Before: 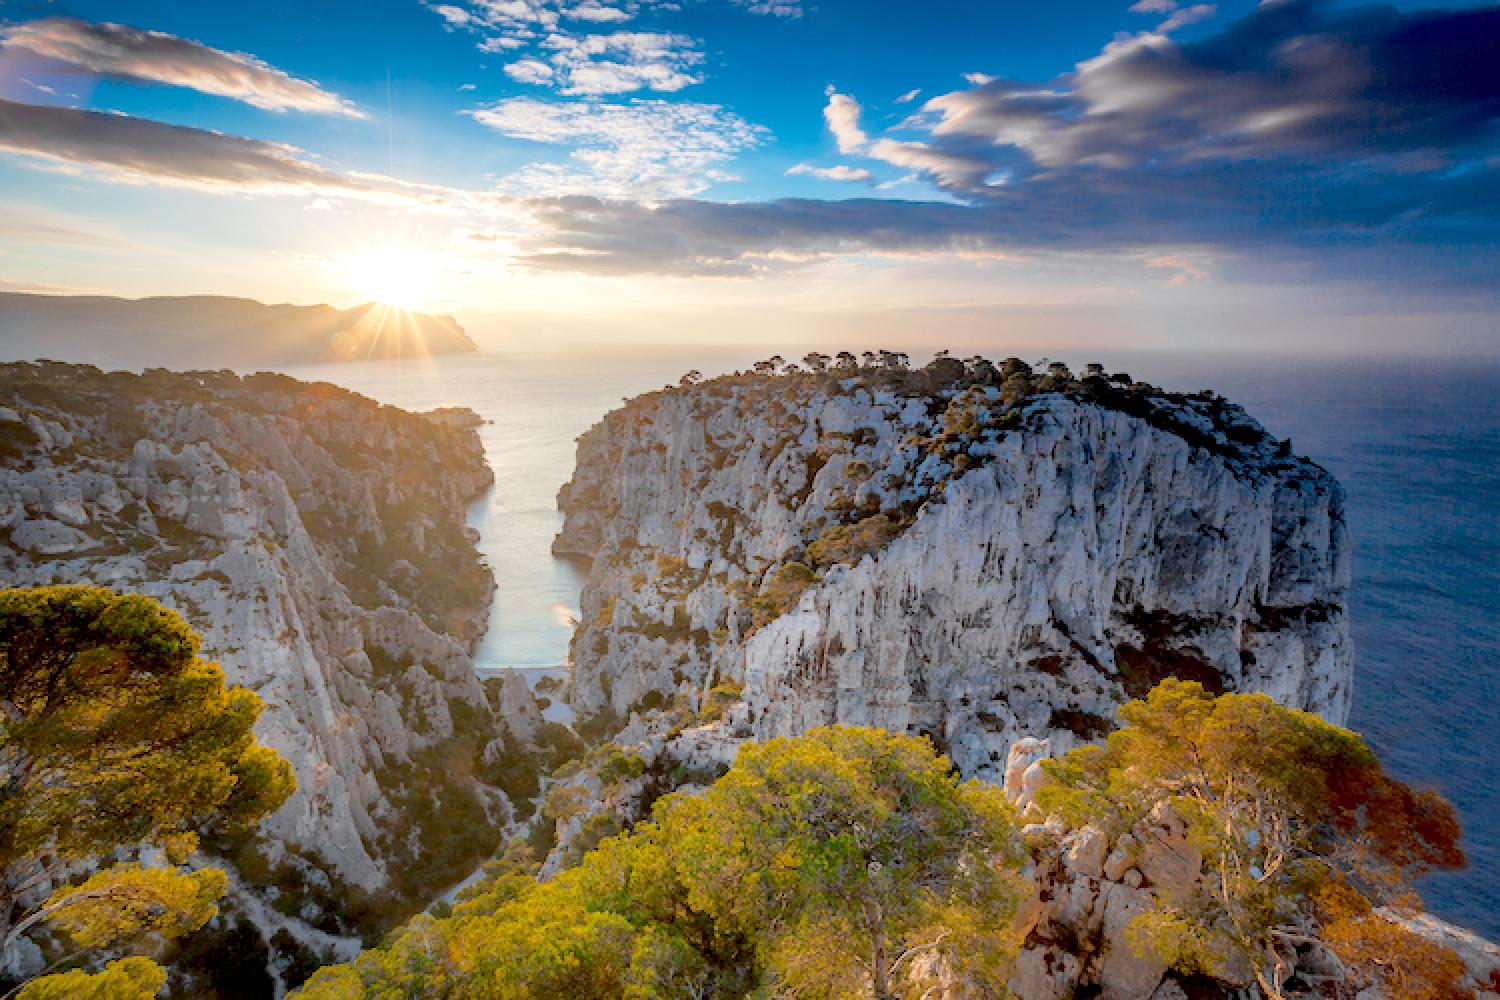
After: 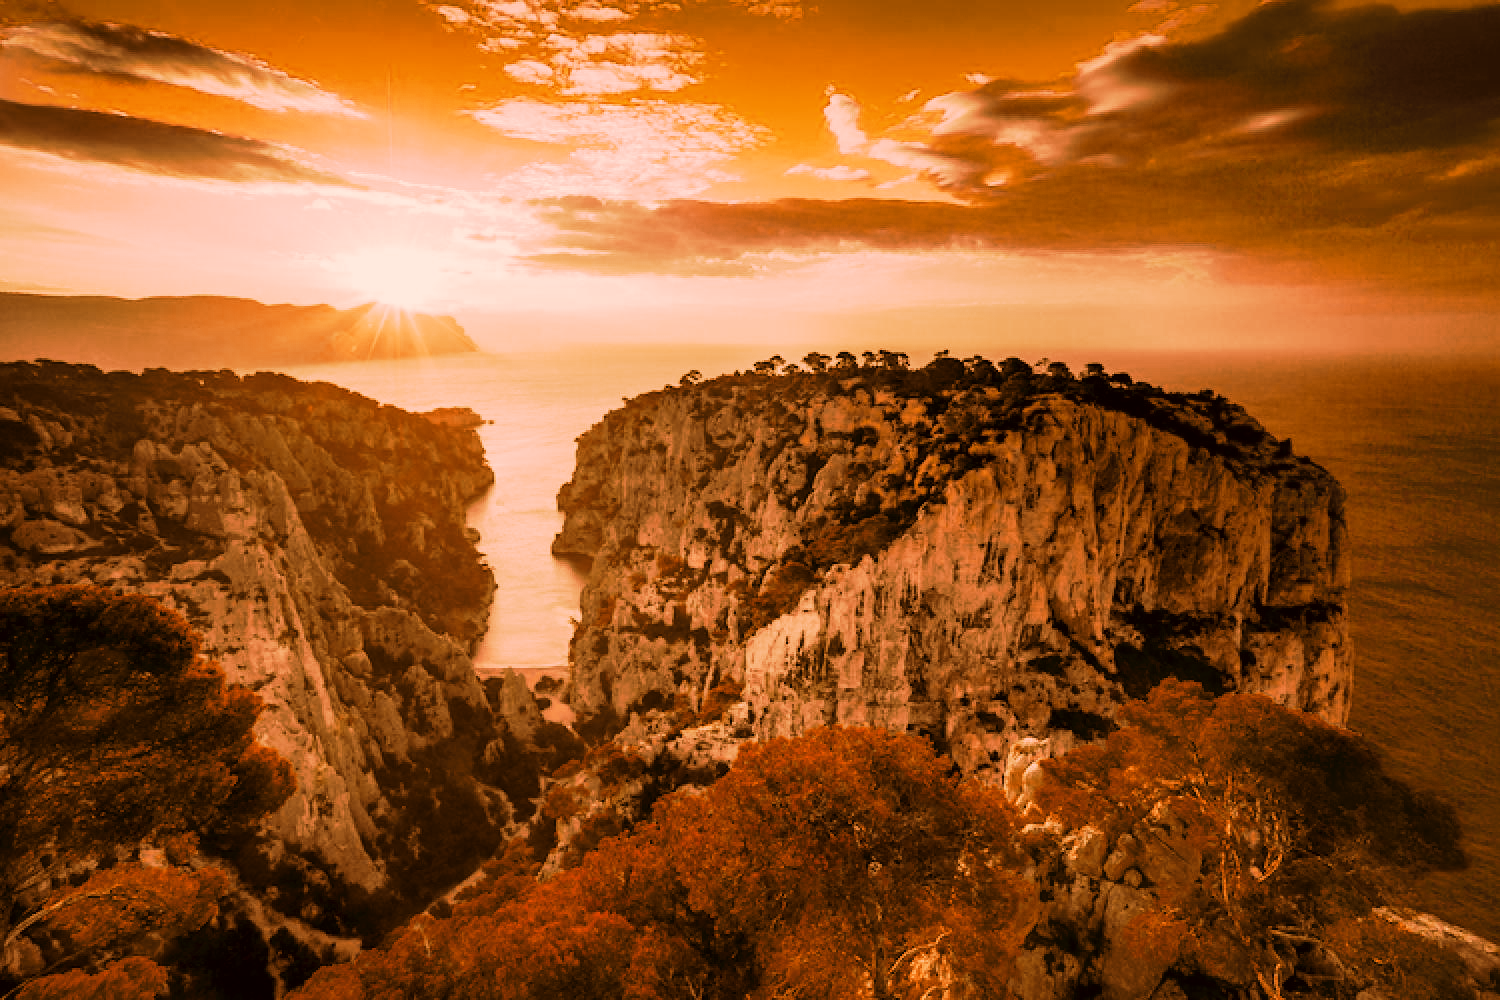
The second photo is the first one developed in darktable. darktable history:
tone curve: curves: ch0 [(0, 0) (0.003, 0.006) (0.011, 0.011) (0.025, 0.02) (0.044, 0.032) (0.069, 0.035) (0.1, 0.046) (0.136, 0.063) (0.177, 0.089) (0.224, 0.12) (0.277, 0.16) (0.335, 0.206) (0.399, 0.268) (0.468, 0.359) (0.543, 0.466) (0.623, 0.582) (0.709, 0.722) (0.801, 0.808) (0.898, 0.886) (1, 1)], preserve colors none
color look up table: target L [85.8, 77.1, 84.02, 62.59, 68.27, 60.52, 63.15, 45.32, 37.57, 32.49, 201.87, 69.6, 74.11, 69.03, 71.19, 61.2, 58.84, 51.26, 56.96, 57.02, 45.26, 25.36, 17.83, 2.01, 95.84, 82.44, 83.06, 74.14, 72.74, 67.37, 48.89, 53.08, 71.81, 38.17, 31.94, 42, 64.27, 42.15, 42.05, 15.28, 81.99, 74.24, 72.87, 70.08, 59.37, 76.42, 54.96, 66.26, 6.898], target a [19.92, 29.92, 23.11, 49.68, 32.97, 46.09, 31.49, 27.05, 22.49, 27.36, 0, 37.88, 33.88, 38.22, 34.43, 19.47, 21.96, 27.12, 20.36, 18.1, 19.93, 13.5, 15.67, 2.566, 18.34, 25.24, 23.21, 32.56, 31.7, 29.75, 19.14, 16.4, 33.93, 12.98, 20.81, 15.53, 23.74, 15.96, 17.09, 16.51, 23.06, 33.11, 32.97, 34.26, 25.94, 28.45, 18.41, 31.54, 20.52], target b [28.91, 38.42, 31.3, 56.07, 52.2, 55.33, 51.77, 50.1, 47.91, 49, -0.001, 53.97, 42.67, 54.68, 53.94, 40.85, 48.97, 50.14, 49.38, 48.87, 48.42, 39.37, 29.08, 3.235, 13.59, 30.86, 33.9, 53.16, 55.4, 52.37, 48.33, 49.14, 54.67, 47.27, 47.85, 48.35, 50.23, 48.5, 48.59, 25.18, 35.44, 47.02, 34.86, 53.66, 49.86, 57.56, 34.02, 52.63, 11.36], num patches 49
